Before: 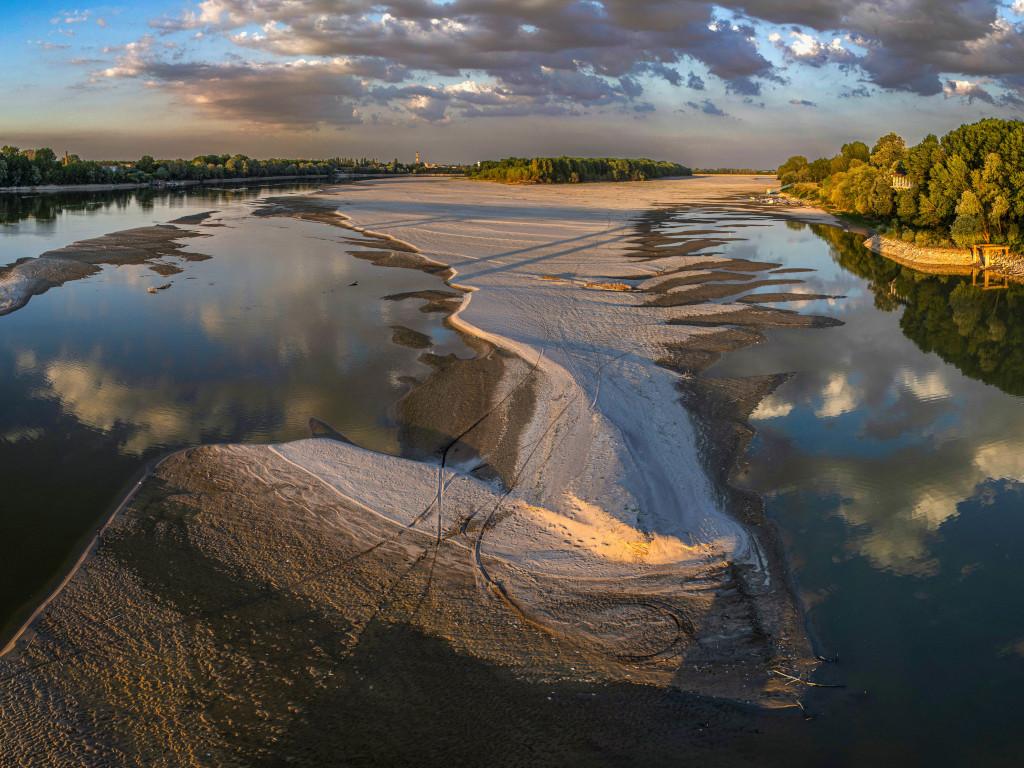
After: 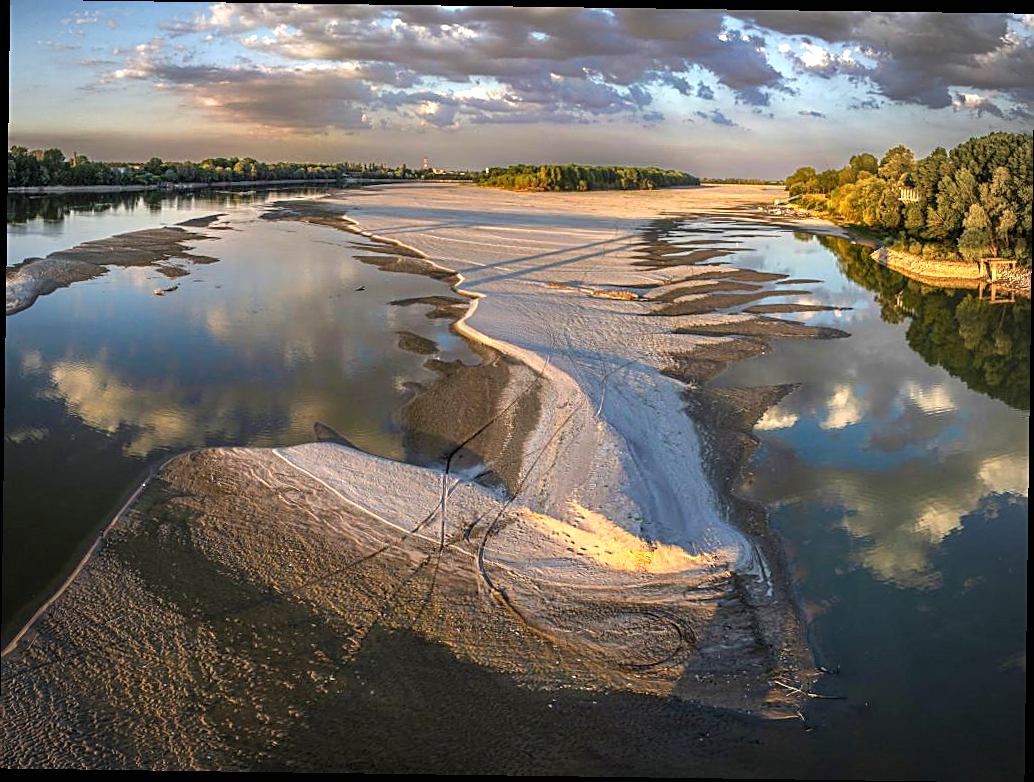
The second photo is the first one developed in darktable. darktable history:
vignetting: fall-off radius 60%, automatic ratio true
rotate and perspective: rotation 0.8°, automatic cropping off
sharpen: on, module defaults
exposure: black level correction 0, exposure 0.7 EV, compensate exposure bias true, compensate highlight preservation false
